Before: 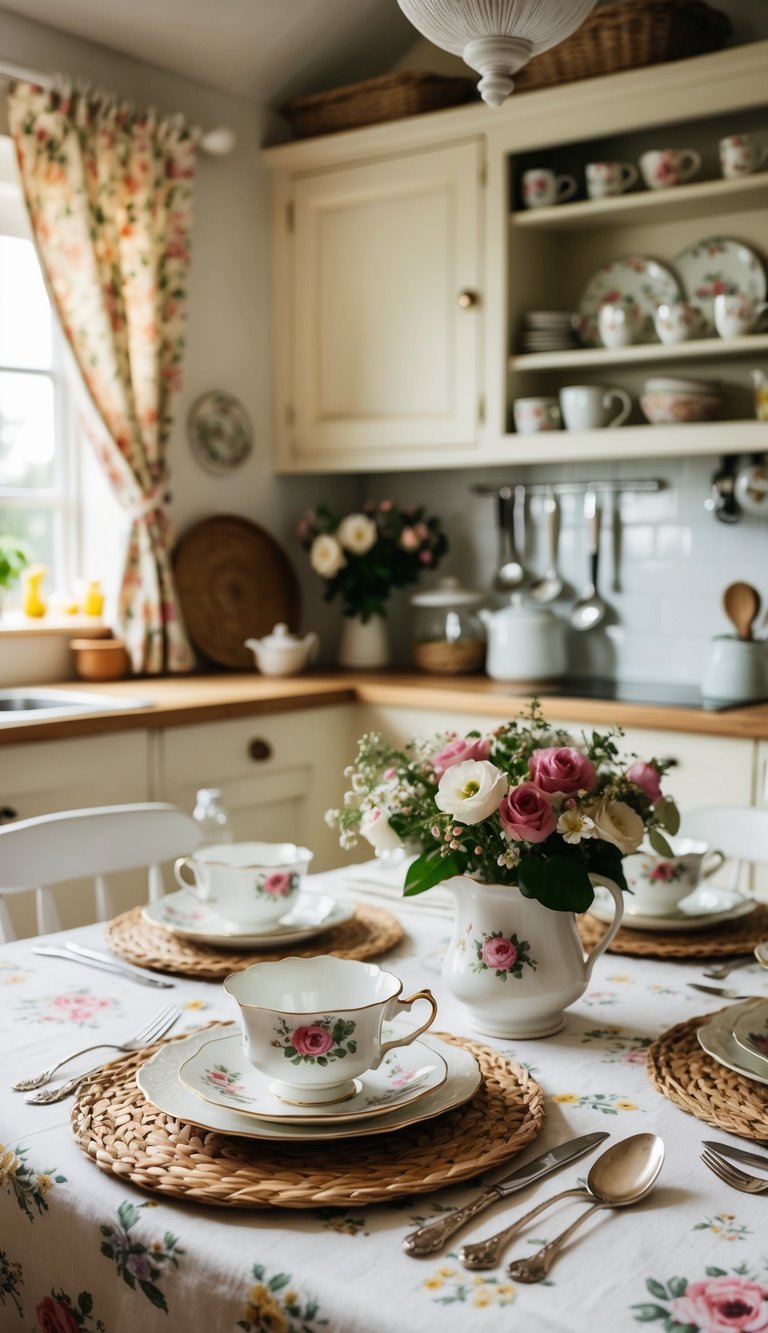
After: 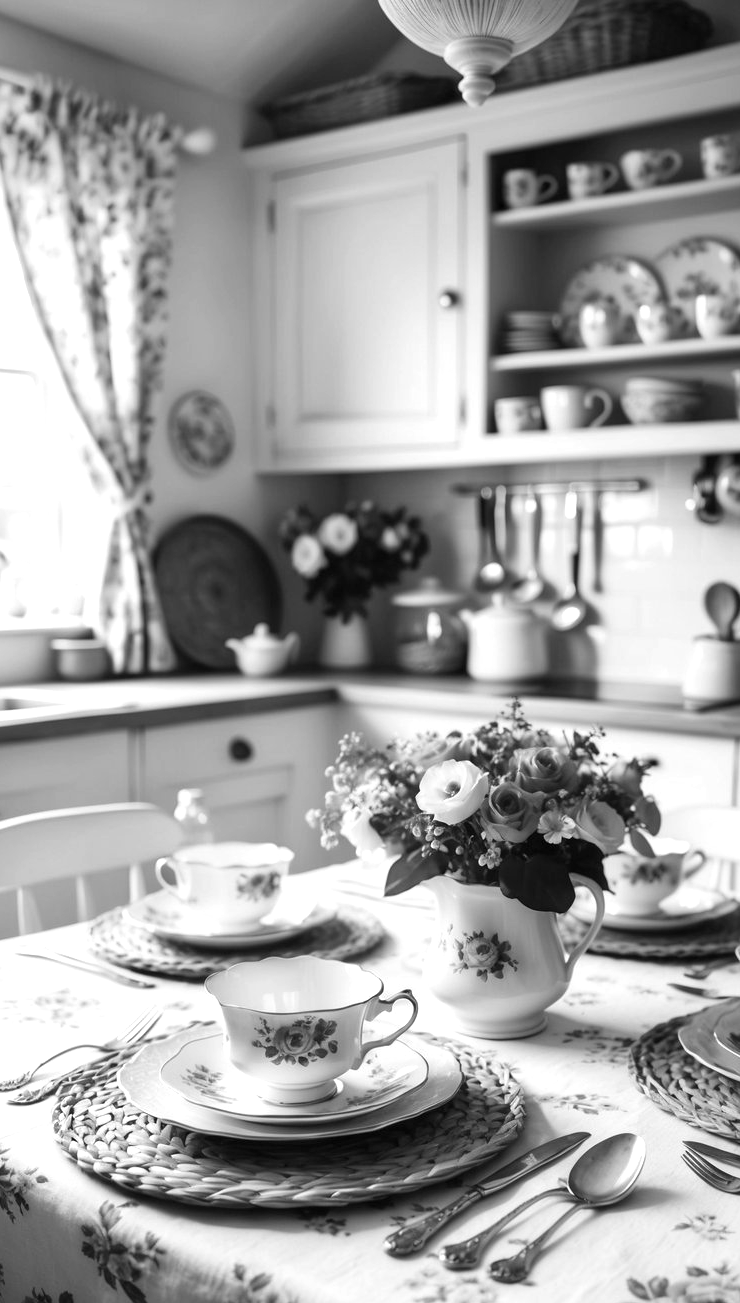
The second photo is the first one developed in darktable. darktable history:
crop and rotate: left 2.536%, right 1.107%, bottom 2.246%
exposure: exposure 0.515 EV, compensate highlight preservation false
contrast brightness saturation: saturation -1
